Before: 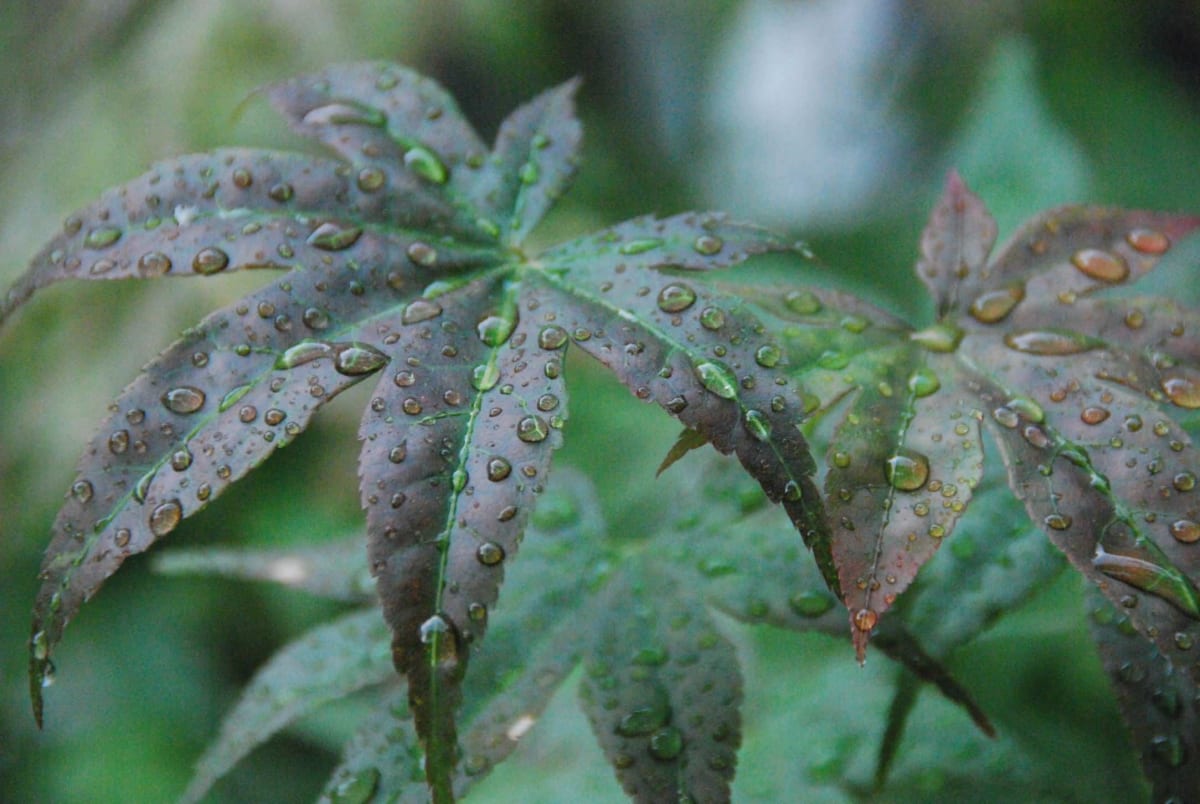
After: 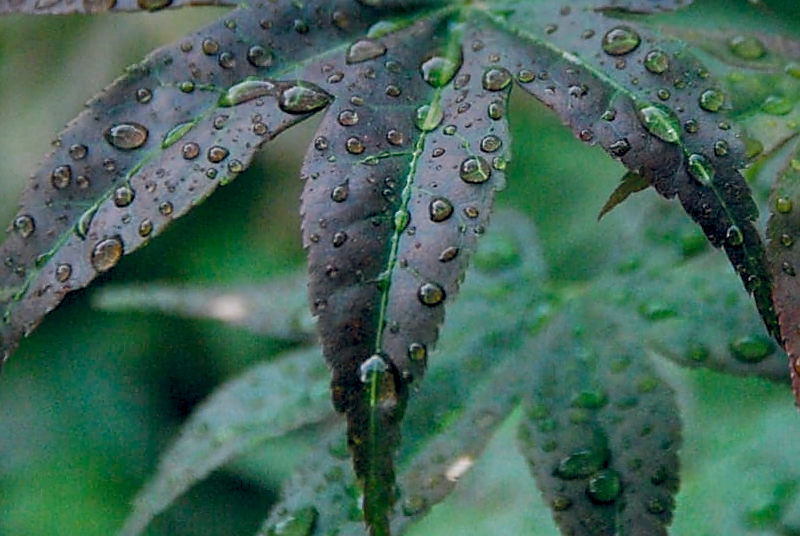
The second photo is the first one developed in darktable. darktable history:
crop and rotate: angle -0.82°, left 3.85%, top 31.828%, right 27.992%
sharpen: radius 1.4, amount 1.25, threshold 0.7
exposure: black level correction 0.011, compensate highlight preservation false
local contrast: on, module defaults
color balance rgb: shadows lift › hue 87.51°, highlights gain › chroma 1.35%, highlights gain › hue 55.1°, global offset › chroma 0.13%, global offset › hue 253.66°, perceptual saturation grading › global saturation 16.38%
graduated density: on, module defaults
